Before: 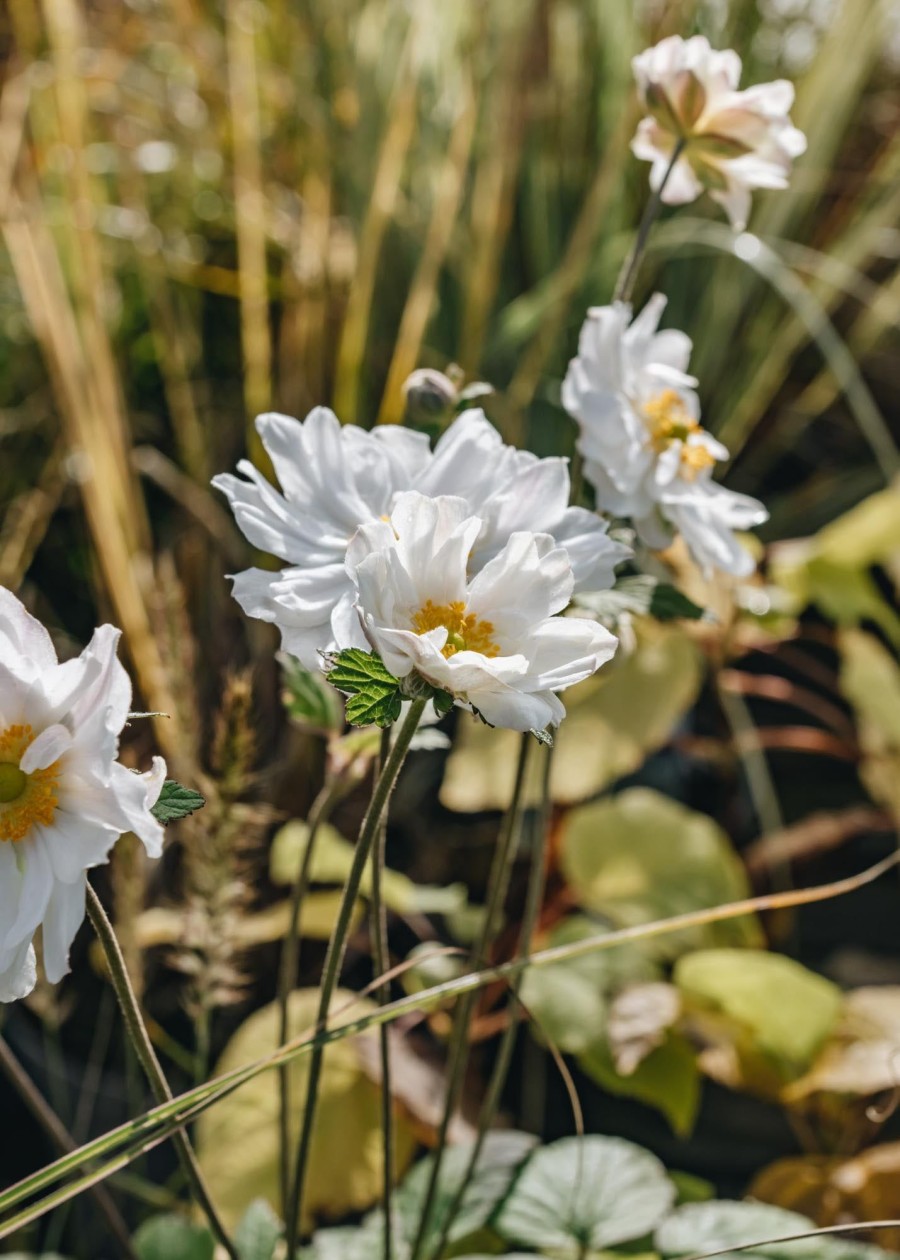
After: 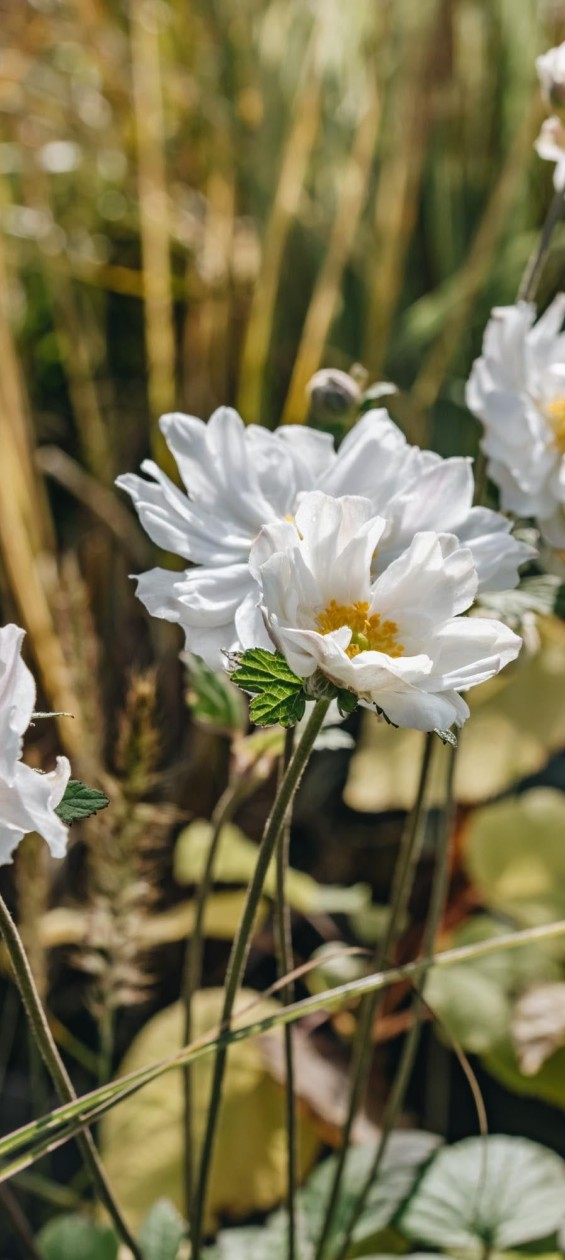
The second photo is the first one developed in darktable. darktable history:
crop: left 10.752%, right 26.389%
